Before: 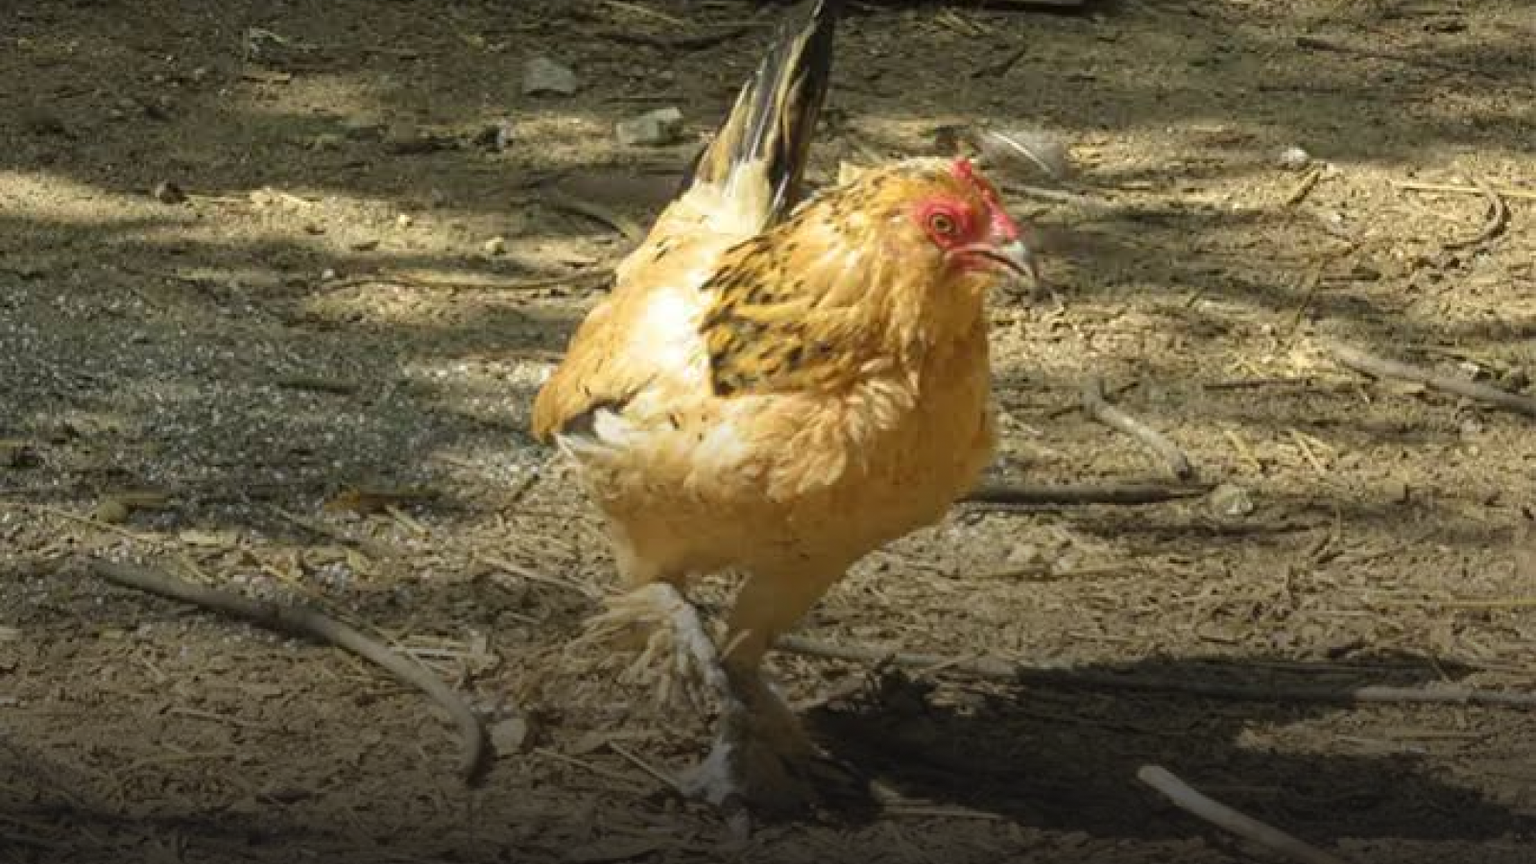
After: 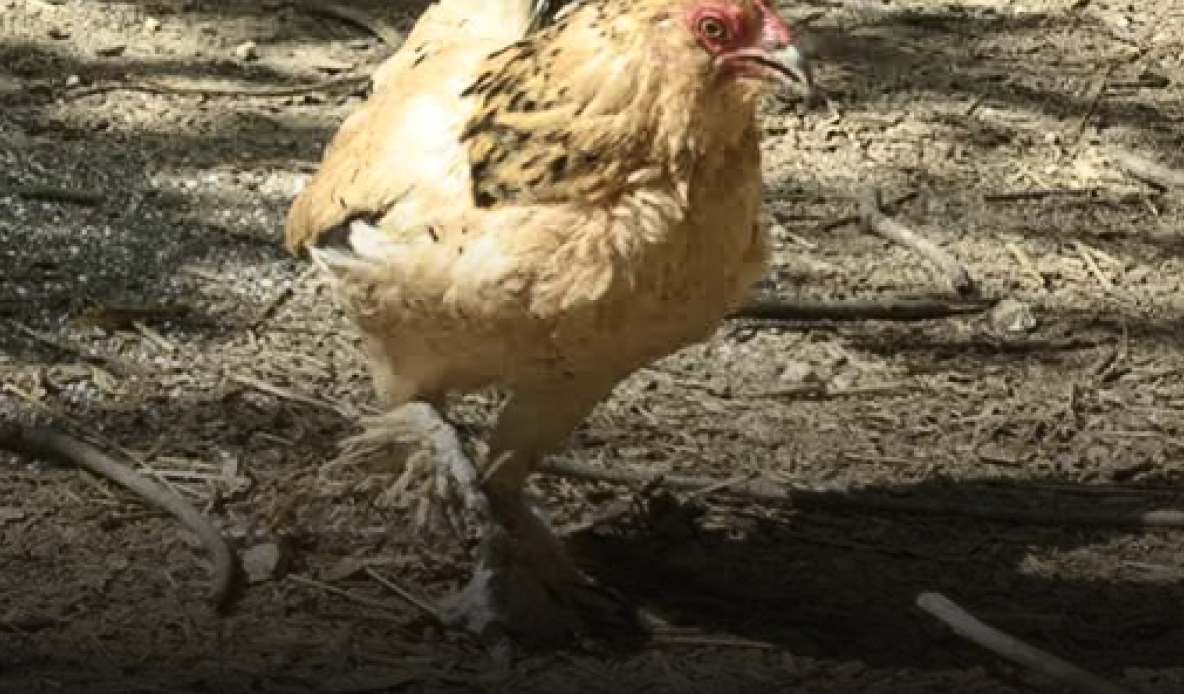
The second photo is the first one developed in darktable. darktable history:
crop: left 16.871%, top 22.857%, right 9.116%
contrast brightness saturation: contrast 0.25, saturation -0.31
